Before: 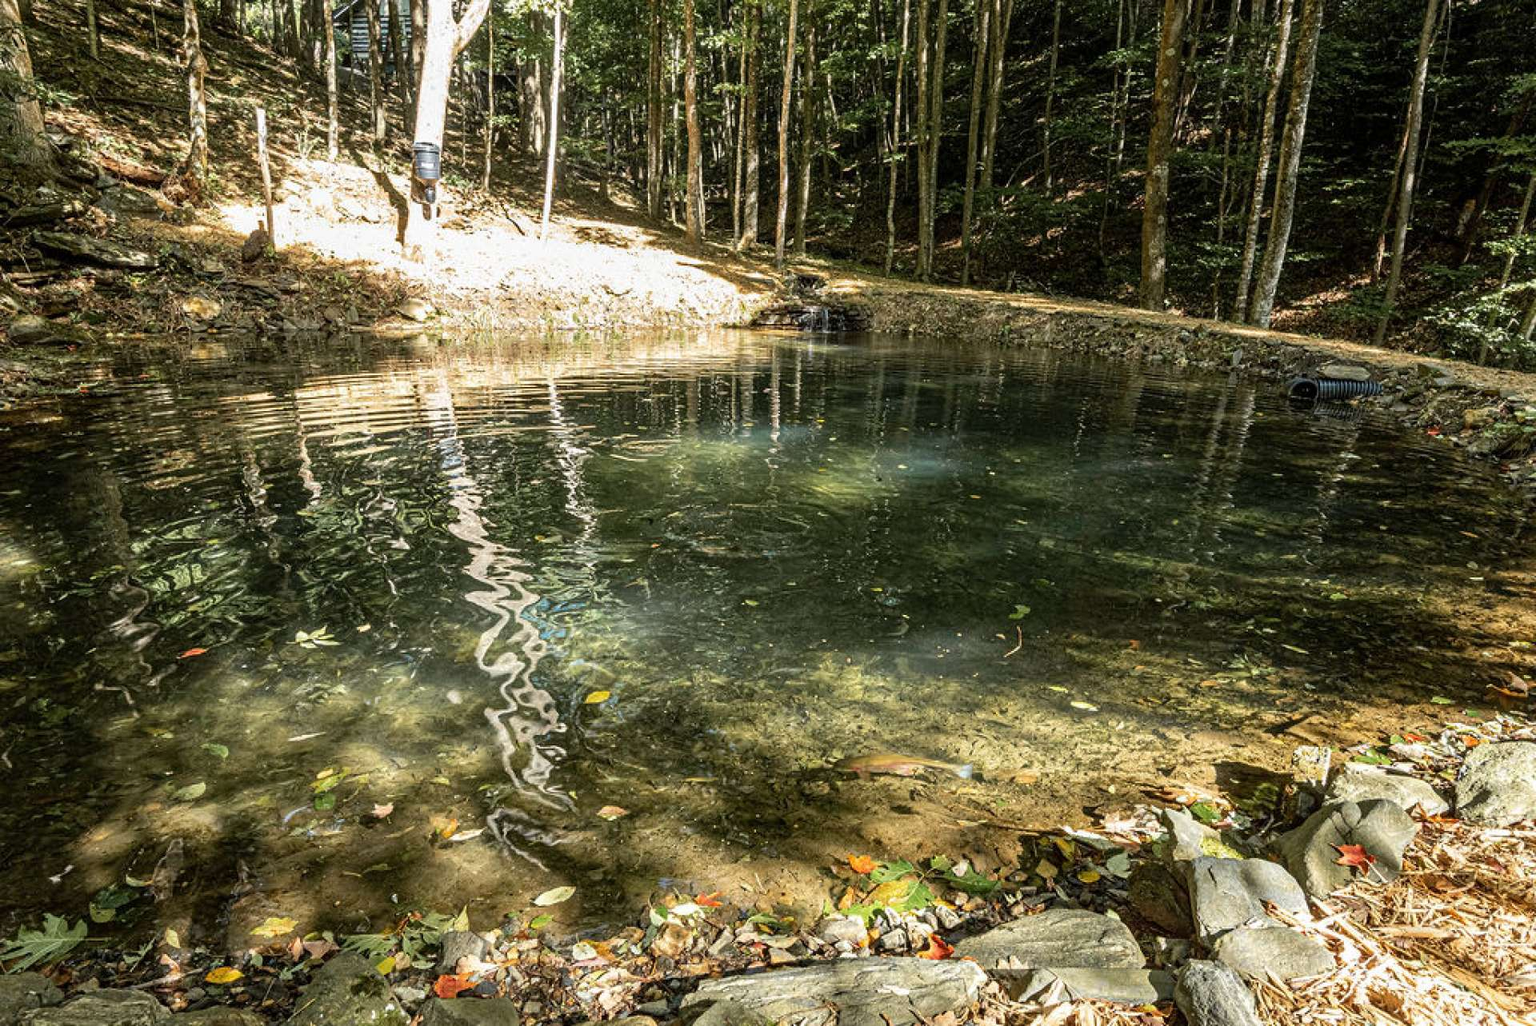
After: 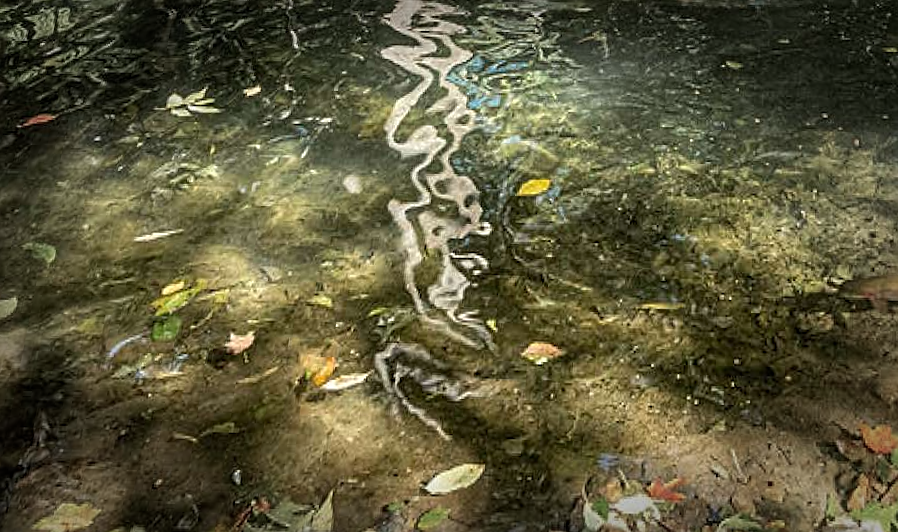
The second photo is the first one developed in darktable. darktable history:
sharpen: on, module defaults
vignetting: fall-off start 66.7%, fall-off radius 39.74%, brightness -0.576, saturation -0.258, automatic ratio true, width/height ratio 0.671, dithering 16-bit output
rotate and perspective: rotation 0.72°, lens shift (vertical) -0.352, lens shift (horizontal) -0.051, crop left 0.152, crop right 0.859, crop top 0.019, crop bottom 0.964
crop: top 44.483%, right 43.593%, bottom 12.892%
